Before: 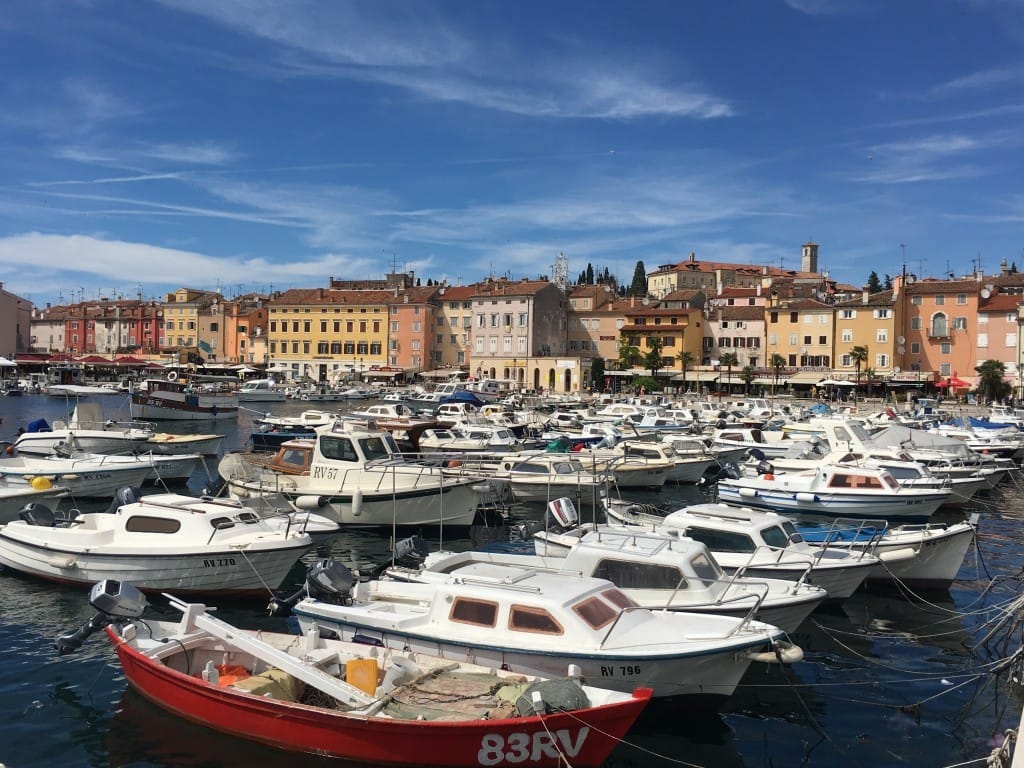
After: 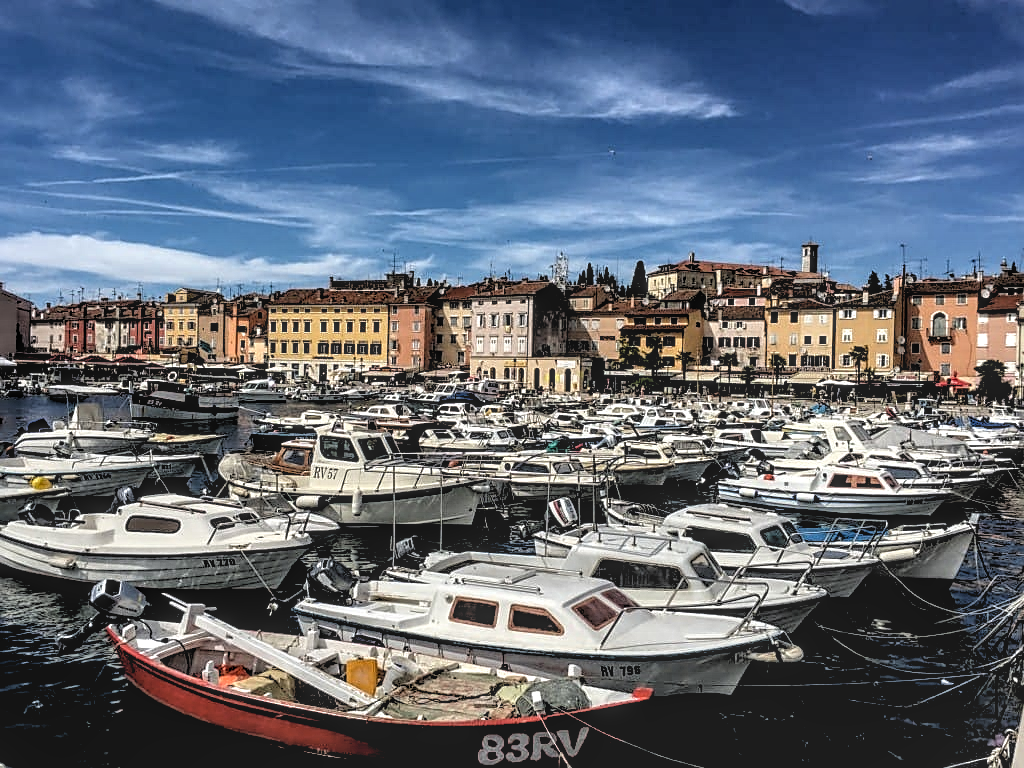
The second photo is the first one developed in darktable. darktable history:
rgb levels: levels [[0.034, 0.472, 0.904], [0, 0.5, 1], [0, 0.5, 1]]
local contrast: highlights 0%, shadows 0%, detail 133%
contrast equalizer: y [[0.586, 0.584, 0.576, 0.565, 0.552, 0.539], [0.5 ×6], [0.97, 0.959, 0.919, 0.859, 0.789, 0.717], [0 ×6], [0 ×6]]
sharpen: on, module defaults
